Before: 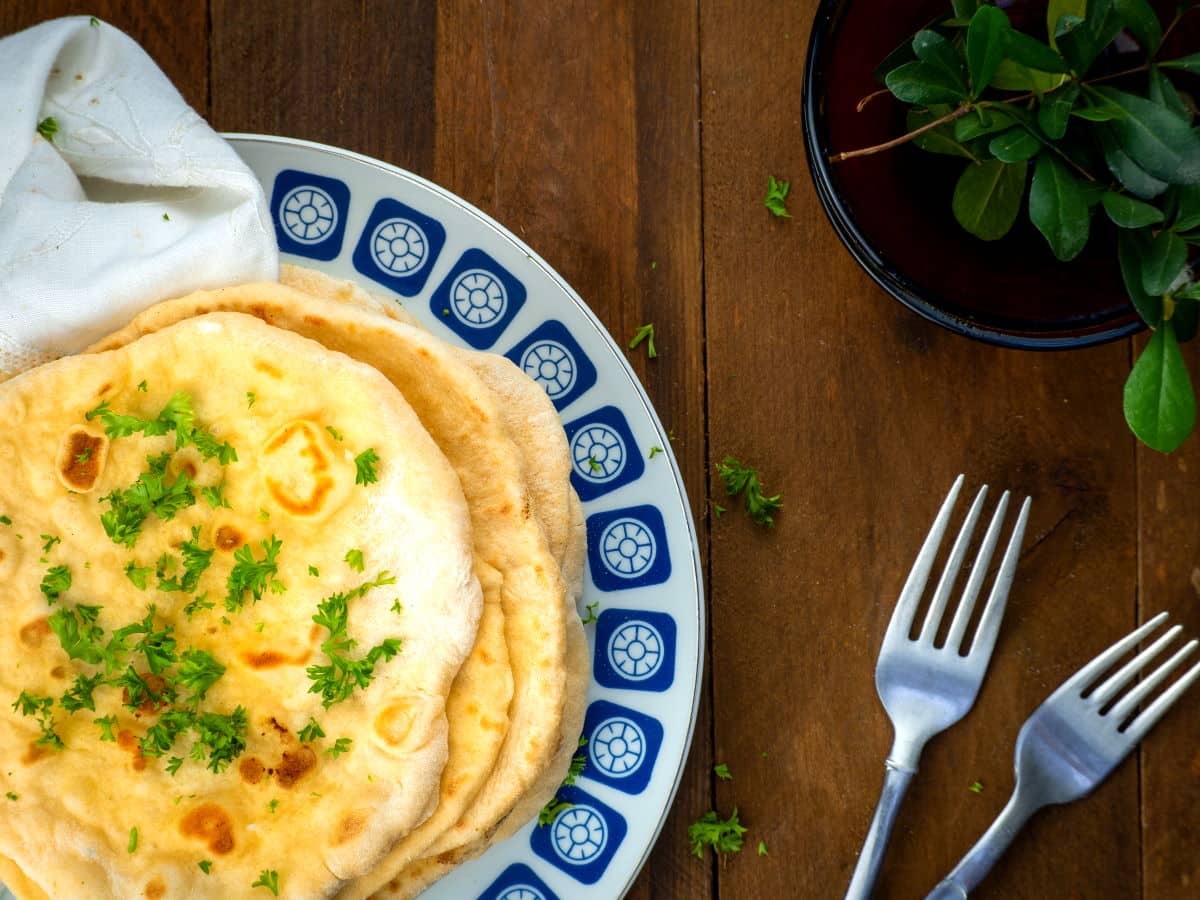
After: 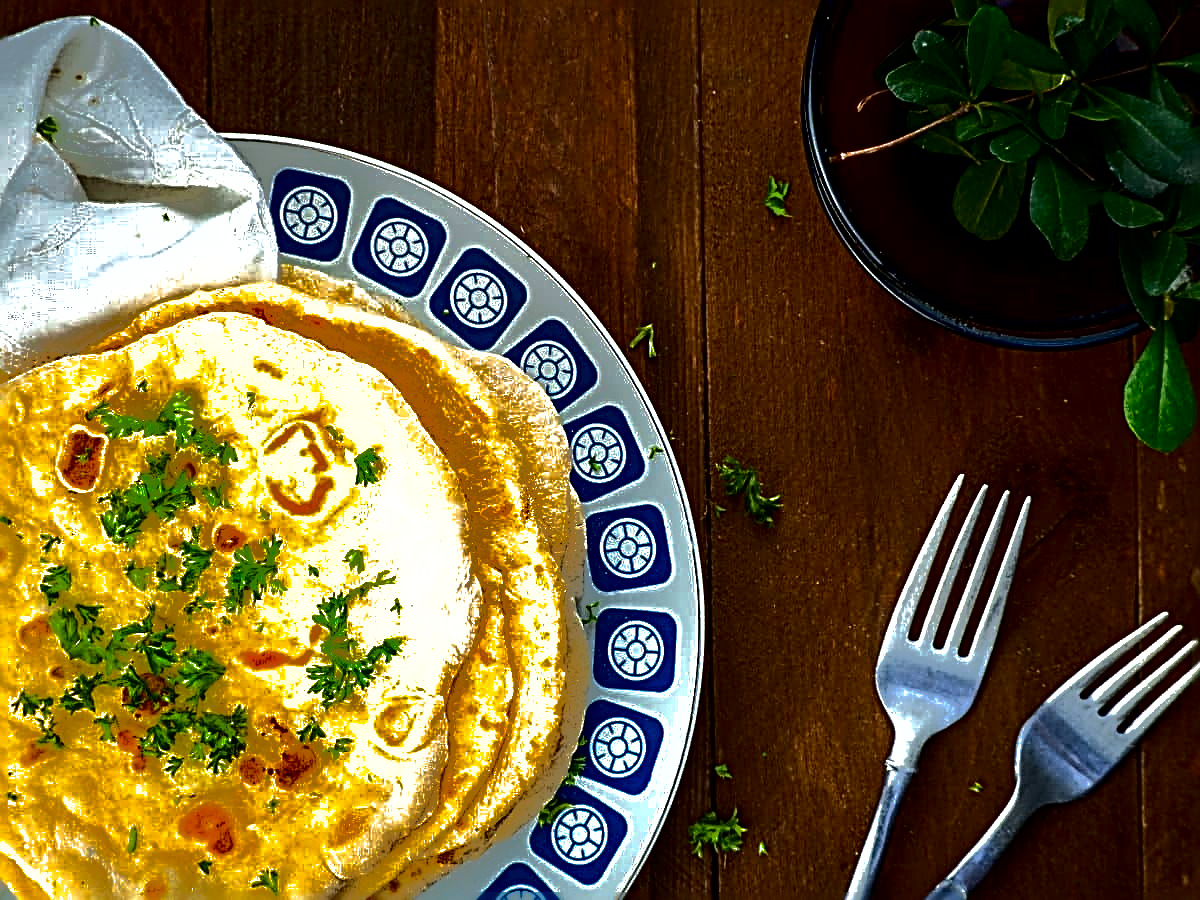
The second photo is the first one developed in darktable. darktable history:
contrast brightness saturation: brightness -0.2, saturation 0.08
shadows and highlights: shadows -19.91, highlights -73.15
tone equalizer: -8 EV -0.417 EV, -7 EV -0.389 EV, -6 EV -0.333 EV, -5 EV -0.222 EV, -3 EV 0.222 EV, -2 EV 0.333 EV, -1 EV 0.389 EV, +0 EV 0.417 EV, edges refinement/feathering 500, mask exposure compensation -1.57 EV, preserve details no
sharpen: radius 3.158, amount 1.731
